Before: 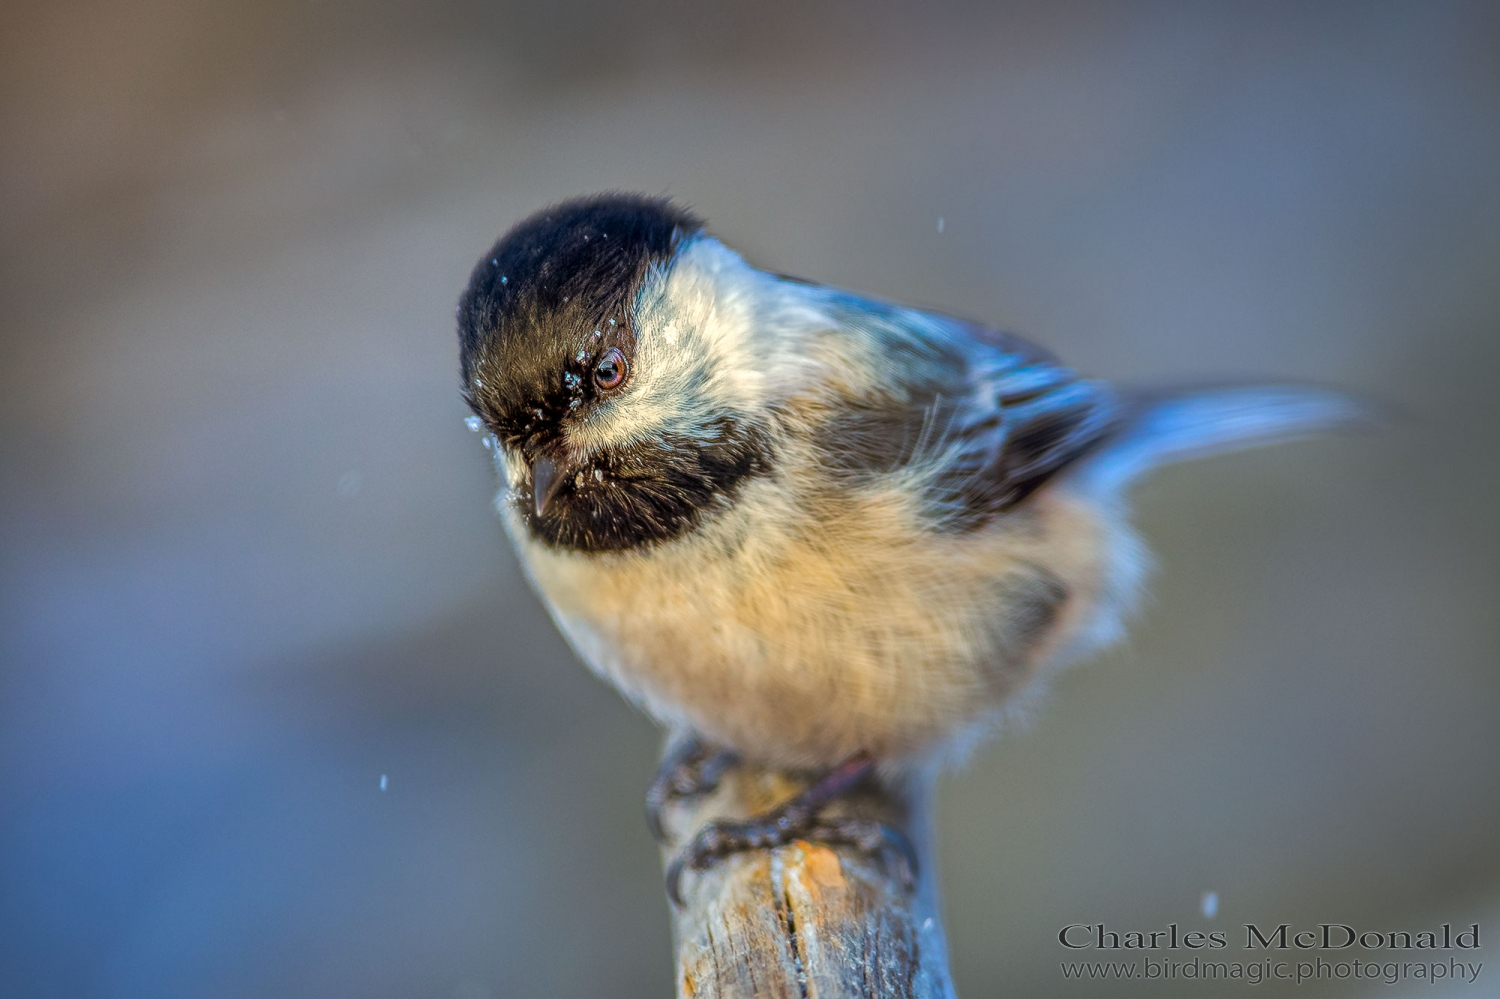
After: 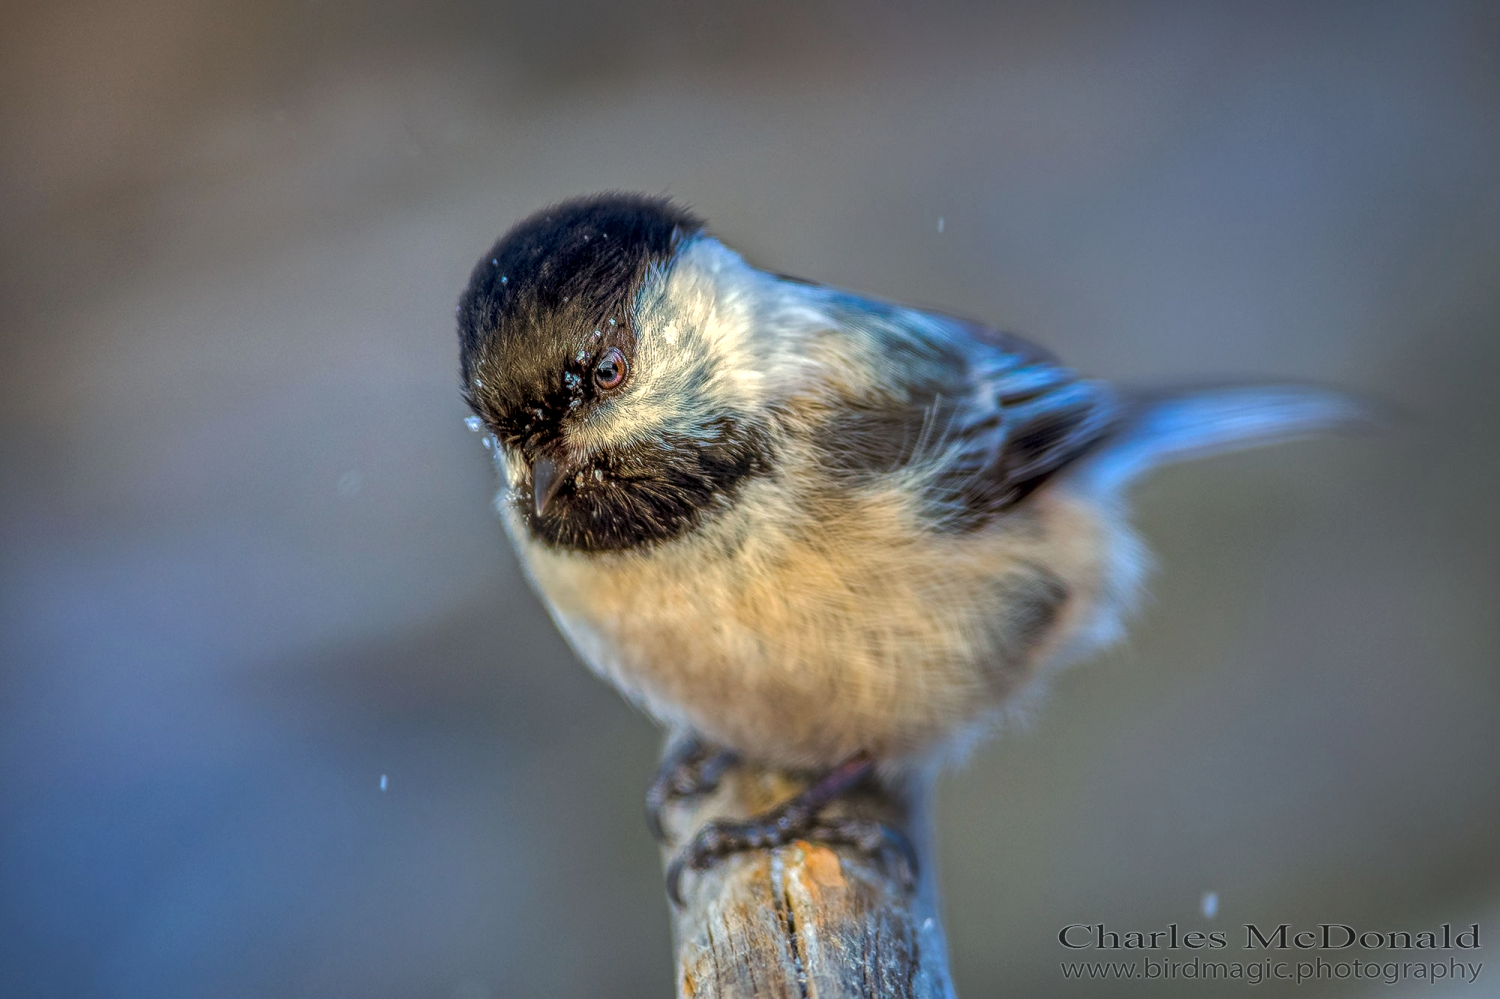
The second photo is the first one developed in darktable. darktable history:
local contrast: on, module defaults
tone curve: curves: ch0 [(0, 0) (0.077, 0.082) (0.765, 0.73) (1, 1)], preserve colors none
